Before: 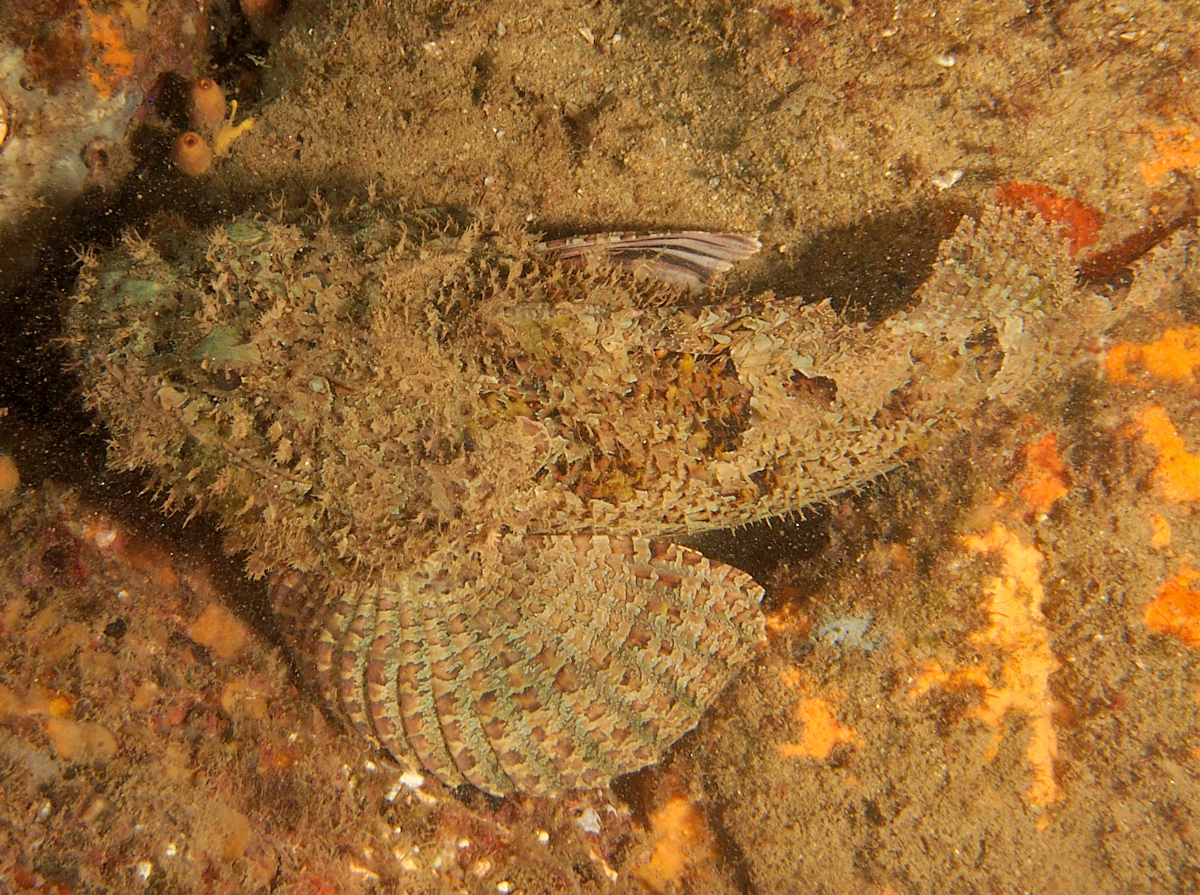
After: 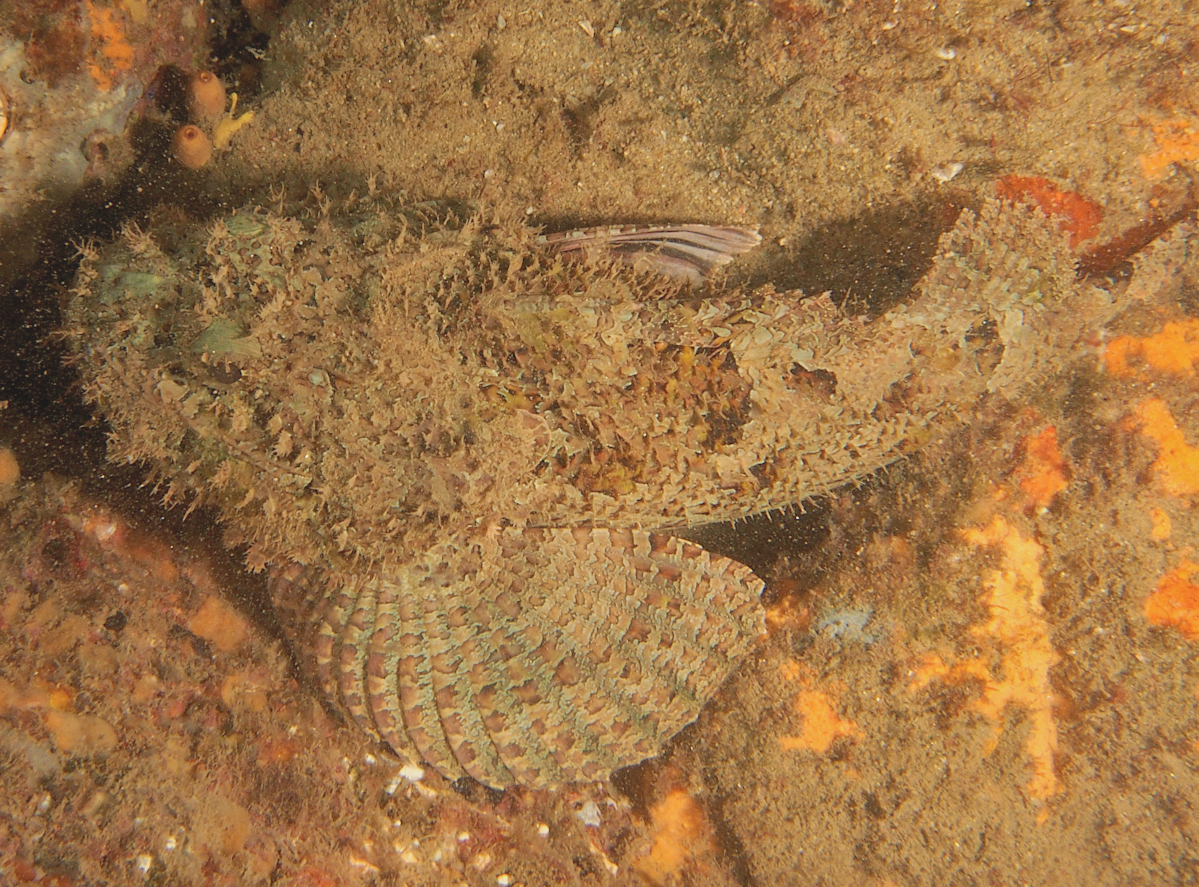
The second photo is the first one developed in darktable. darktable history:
contrast brightness saturation: contrast -0.154, brightness 0.05, saturation -0.127
crop: top 0.825%, right 0.077%
